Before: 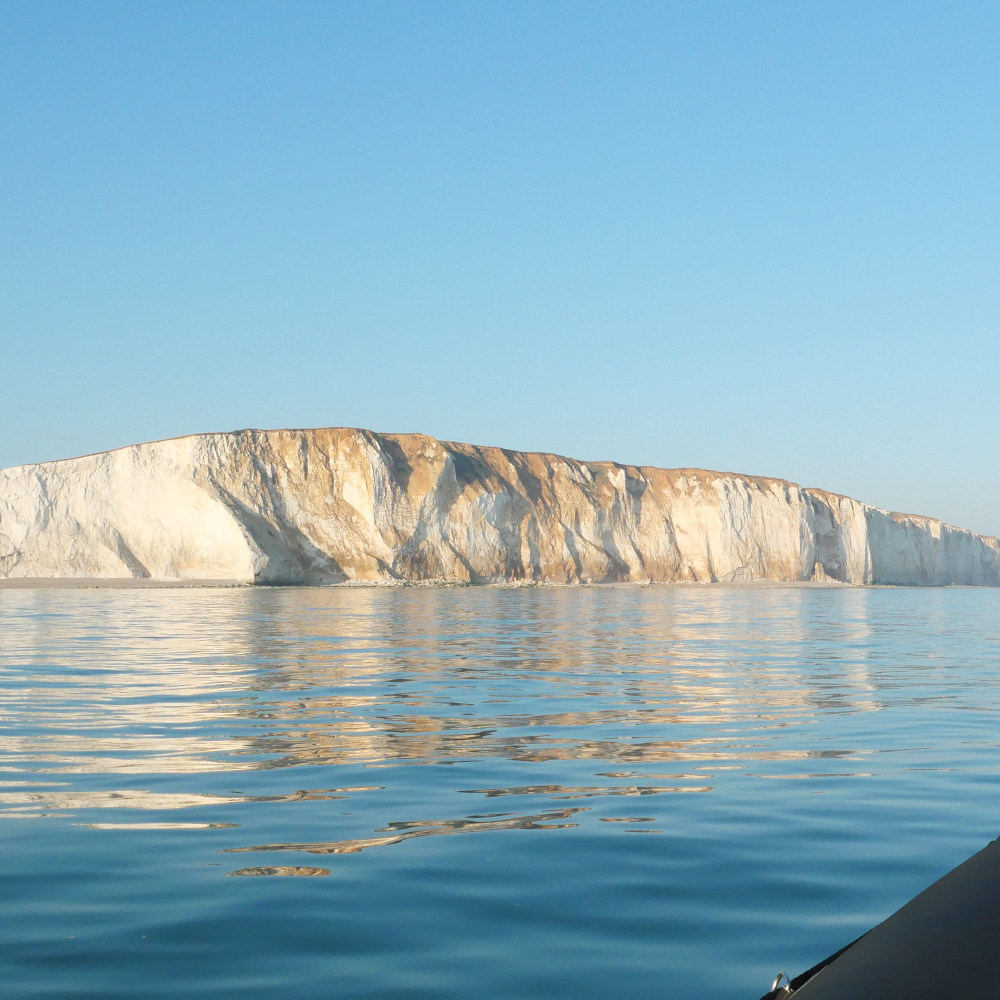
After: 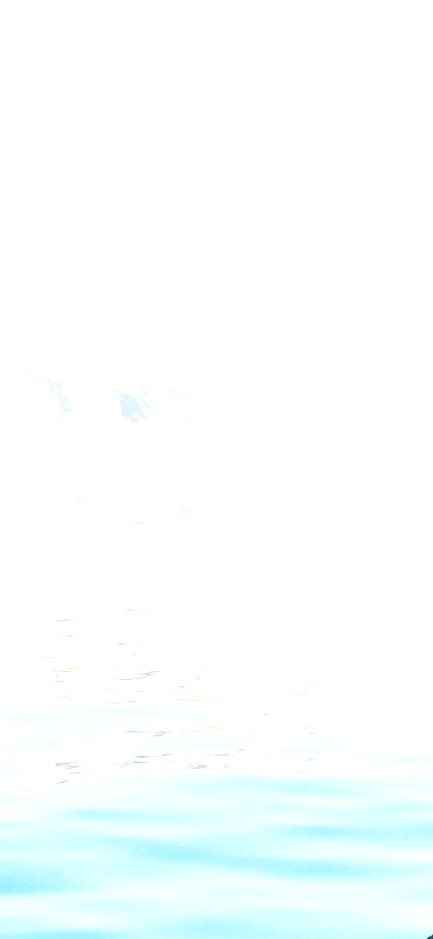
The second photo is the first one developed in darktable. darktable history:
base curve: curves: ch0 [(0, 0) (0.032, 0.037) (0.105, 0.228) (0.435, 0.76) (0.856, 0.983) (1, 1)], preserve colors none
crop: left 33.452%, top 6.025%, right 23.155%
exposure: black level correction 0.001, exposure 2.607 EV, compensate exposure bias true, compensate highlight preservation false
